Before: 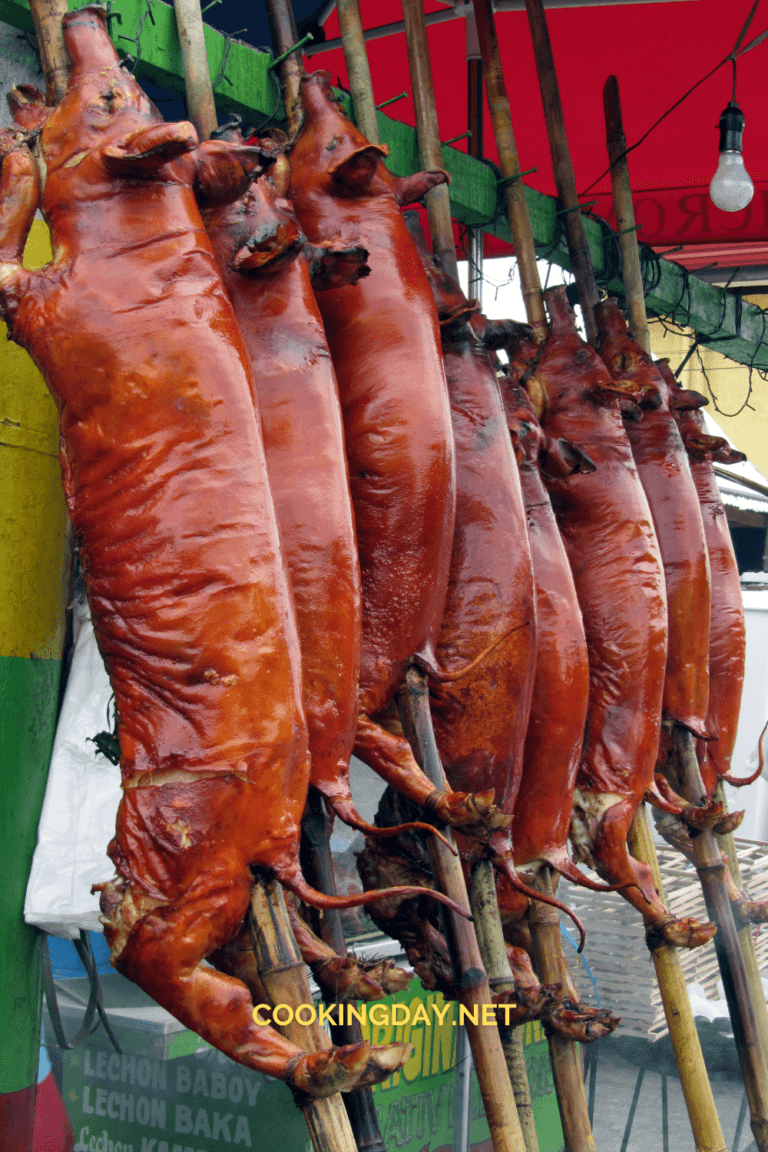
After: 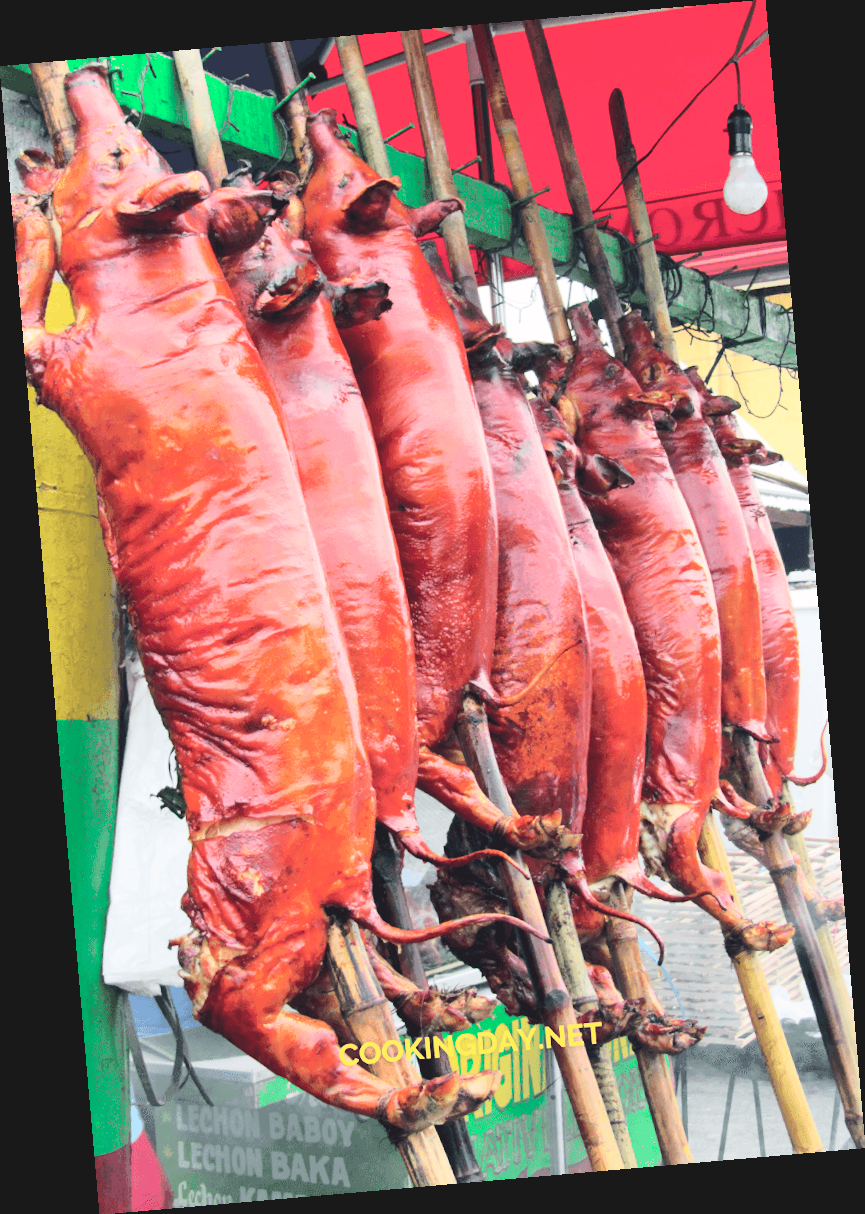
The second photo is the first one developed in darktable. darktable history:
global tonemap: drago (0.7, 100)
exposure: black level correction 0, exposure 0.7 EV, compensate exposure bias true, compensate highlight preservation false
rotate and perspective: rotation -4.98°, automatic cropping off
tone curve: curves: ch0 [(0, 0.032) (0.094, 0.08) (0.265, 0.208) (0.41, 0.417) (0.498, 0.496) (0.638, 0.673) (0.819, 0.841) (0.96, 0.899)]; ch1 [(0, 0) (0.161, 0.092) (0.37, 0.302) (0.417, 0.434) (0.495, 0.498) (0.576, 0.589) (0.725, 0.765) (1, 1)]; ch2 [(0, 0) (0.352, 0.403) (0.45, 0.469) (0.521, 0.515) (0.59, 0.579) (1, 1)], color space Lab, independent channels, preserve colors none
